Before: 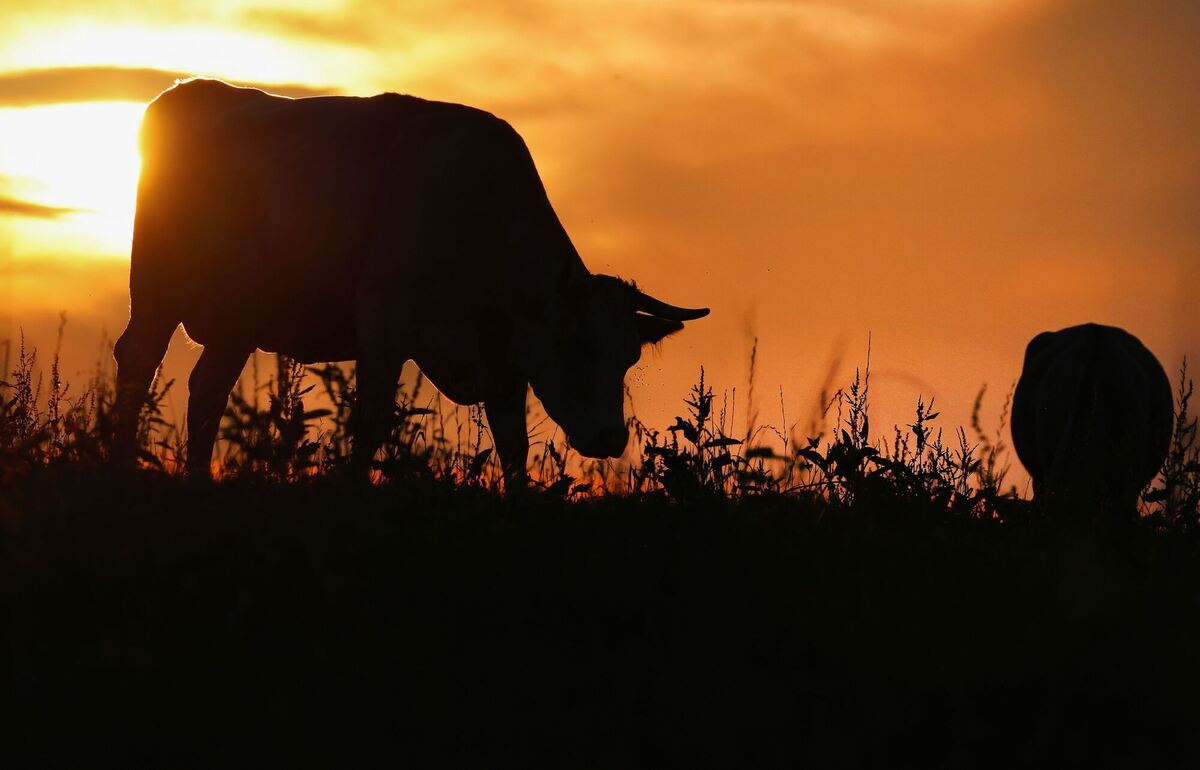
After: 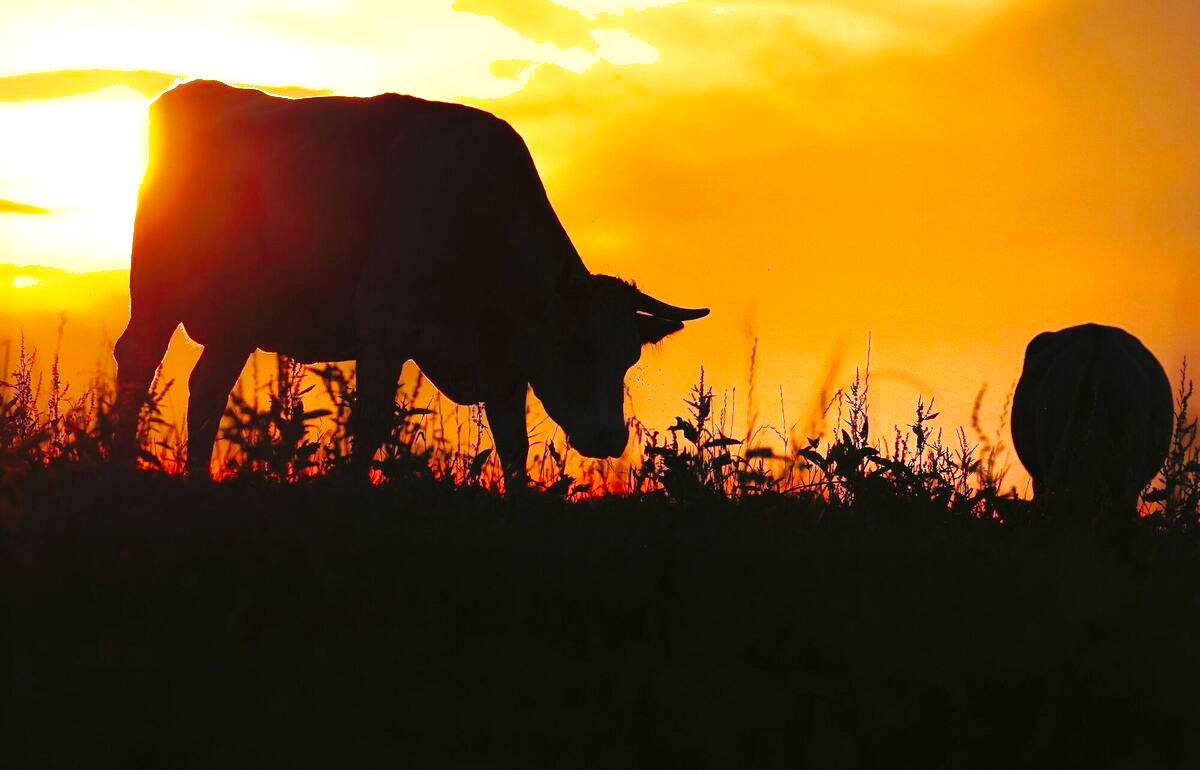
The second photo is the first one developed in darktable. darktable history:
exposure: black level correction 0, exposure 0.951 EV, compensate highlight preservation false
contrast equalizer: y [[0.46, 0.454, 0.451, 0.451, 0.455, 0.46], [0.5 ×6], [0.5 ×6], [0 ×6], [0 ×6]]
base curve: curves: ch0 [(0, 0) (0.036, 0.025) (0.121, 0.166) (0.206, 0.329) (0.605, 0.79) (1, 1)], preserve colors none
shadows and highlights: on, module defaults
